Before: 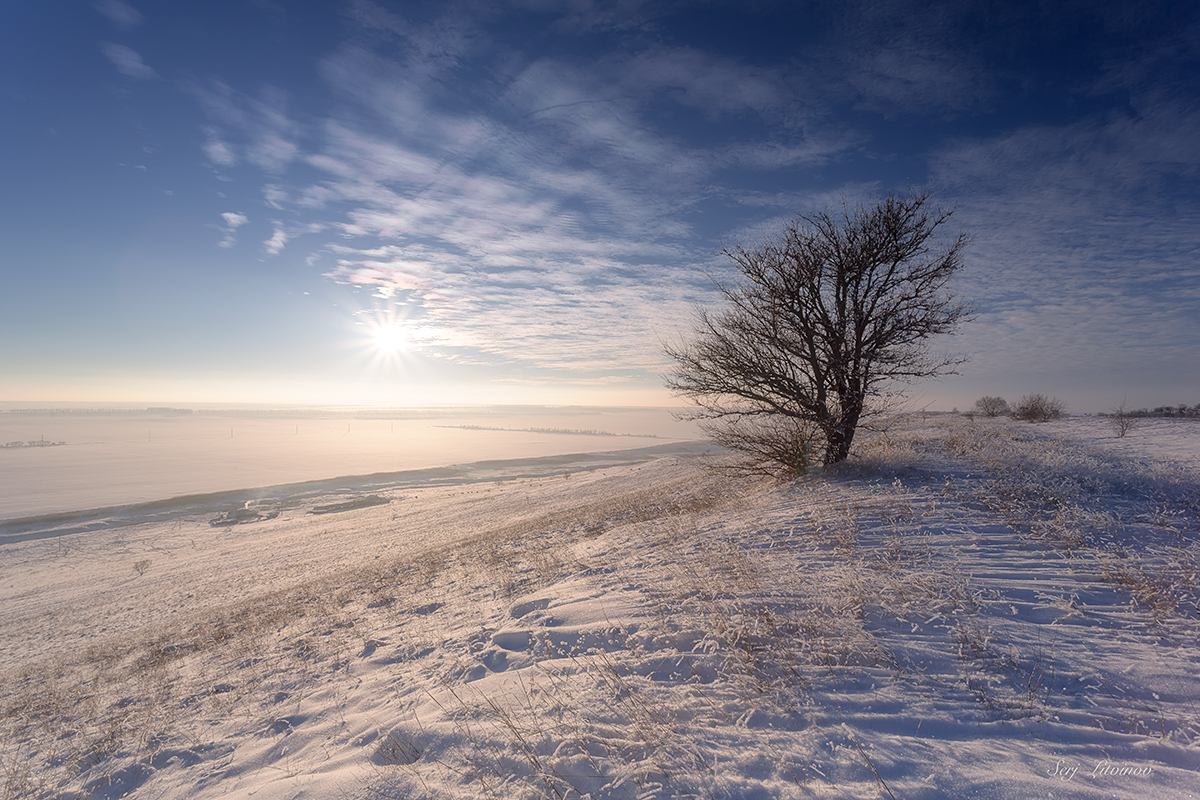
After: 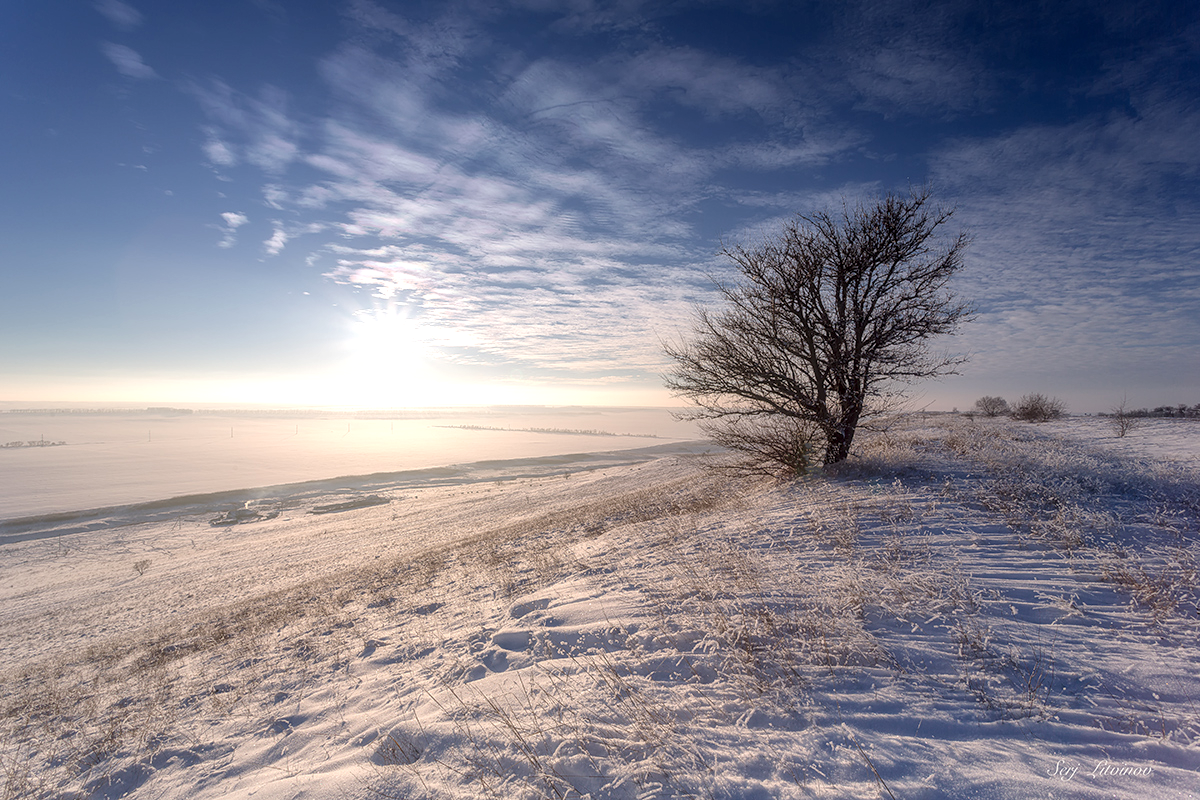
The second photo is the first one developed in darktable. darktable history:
local contrast: detail 130%
levels: levels [0, 0.476, 0.951]
